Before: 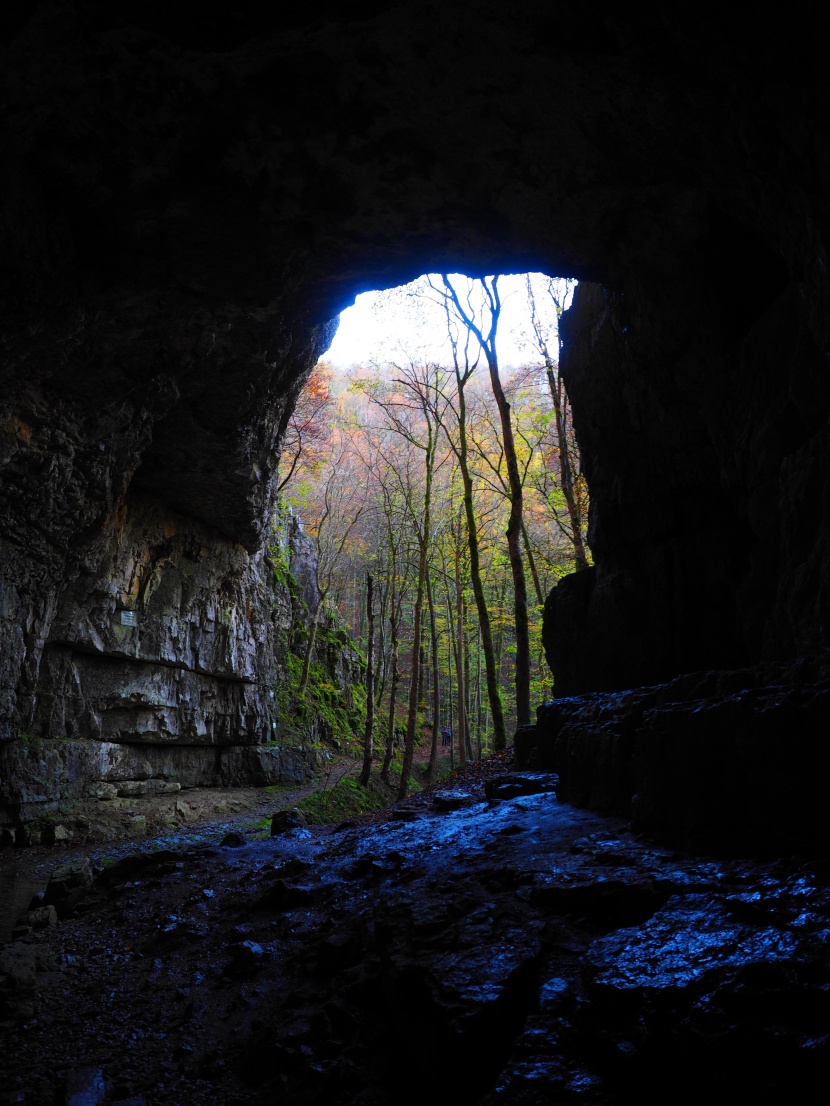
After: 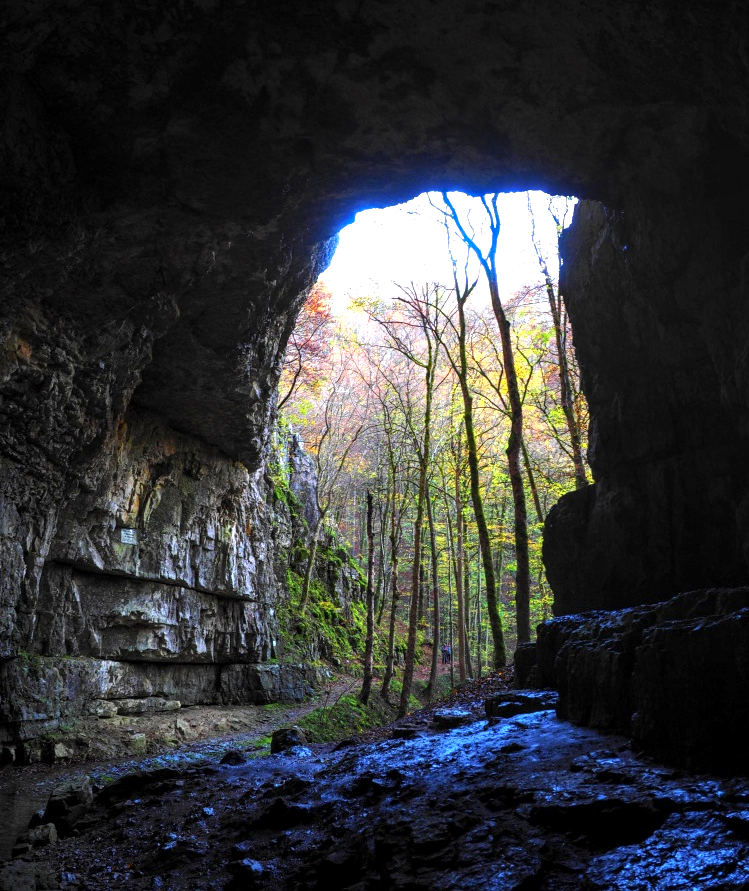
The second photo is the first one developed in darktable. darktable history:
local contrast: detail 130%
exposure: black level correction 0, exposure 1.1 EV, compensate exposure bias true, compensate highlight preservation false
crop: top 7.49%, right 9.717%, bottom 11.943%
